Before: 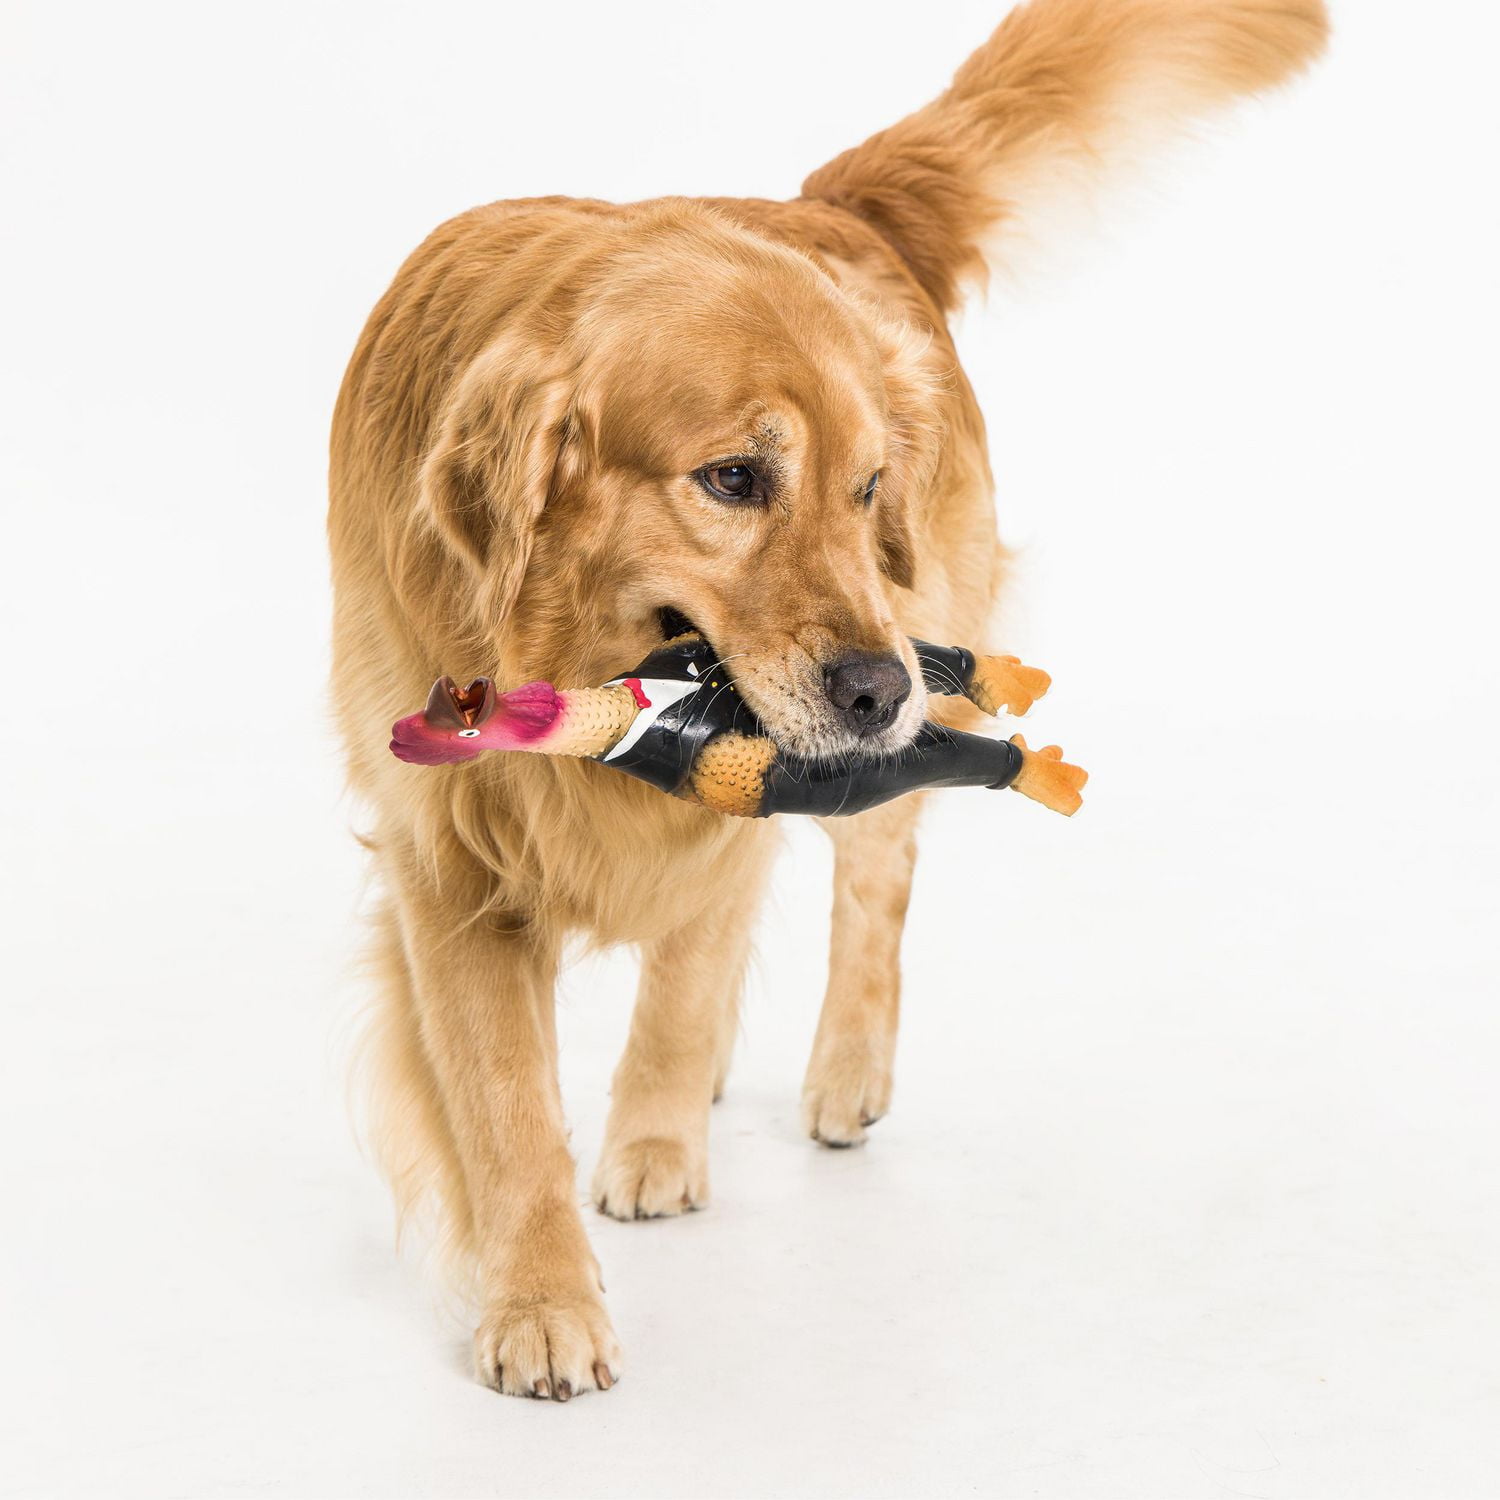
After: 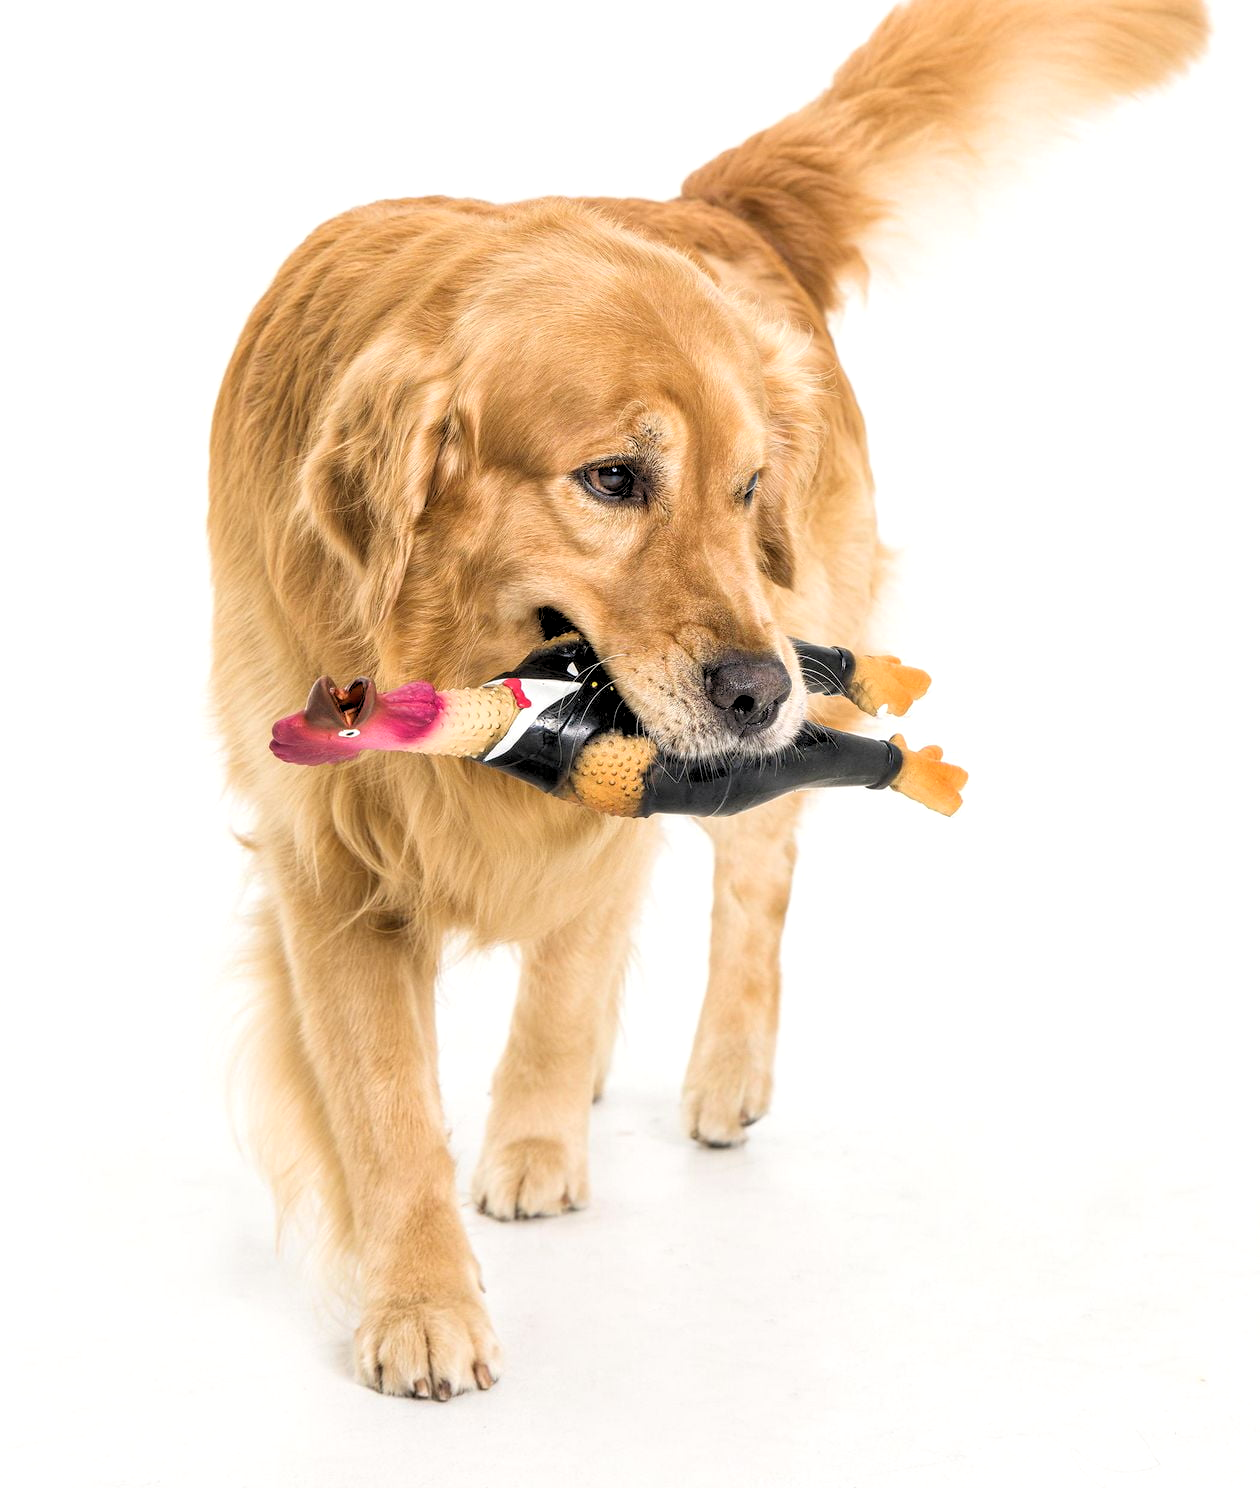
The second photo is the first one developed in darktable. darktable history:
crop: left 8.026%, right 7.374%
rgb levels: levels [[0.013, 0.434, 0.89], [0, 0.5, 1], [0, 0.5, 1]]
